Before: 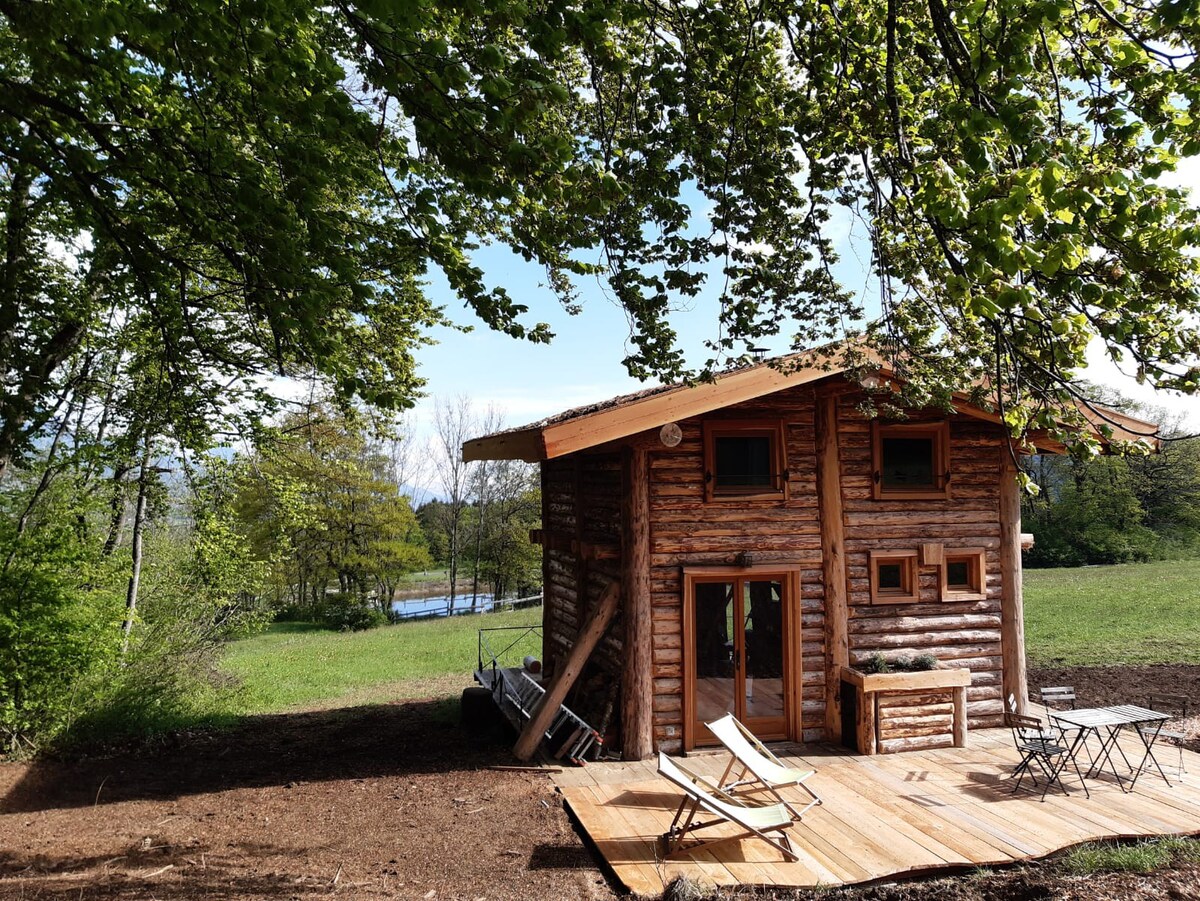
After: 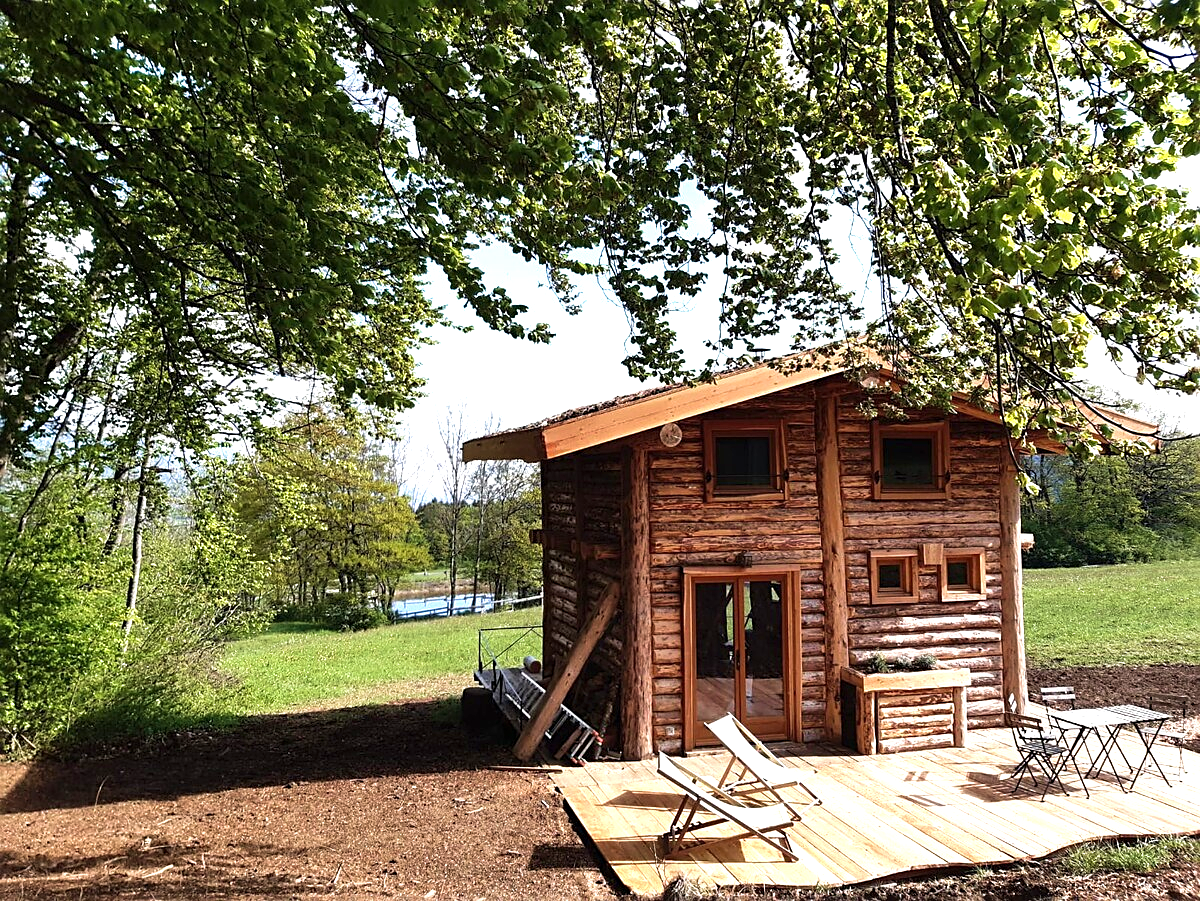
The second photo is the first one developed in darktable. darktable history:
sharpen: on, module defaults
exposure: black level correction 0, exposure 0.694 EV, compensate highlight preservation false
velvia: on, module defaults
